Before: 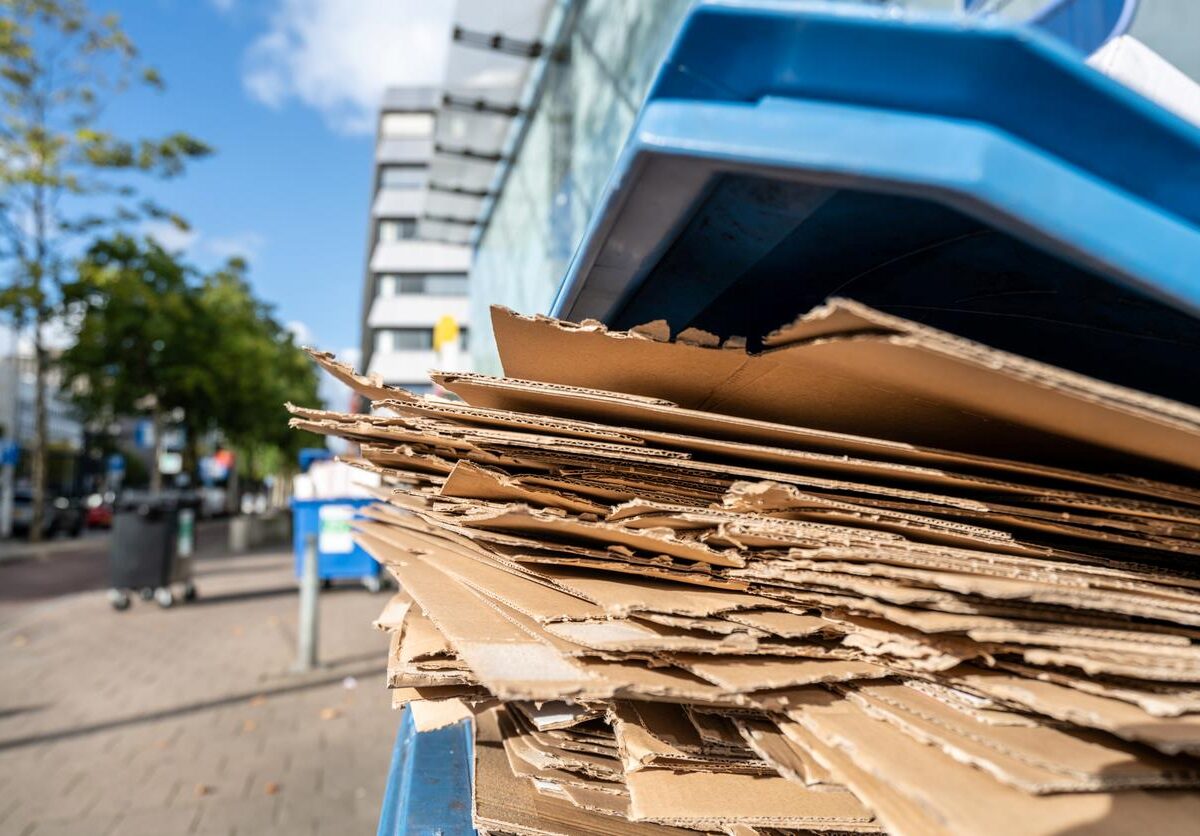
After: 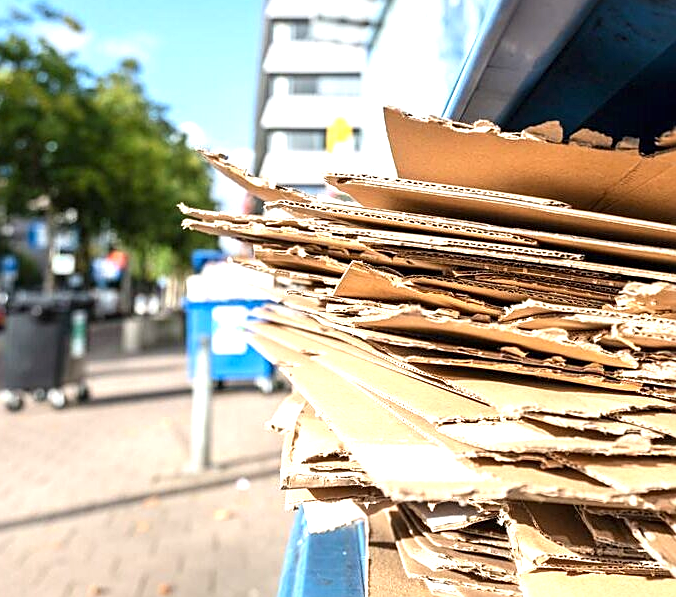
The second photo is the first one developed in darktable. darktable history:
sharpen: on, module defaults
exposure: black level correction 0, exposure 0.953 EV, compensate exposure bias true, compensate highlight preservation false
crop: left 8.966%, top 23.852%, right 34.699%, bottom 4.703%
